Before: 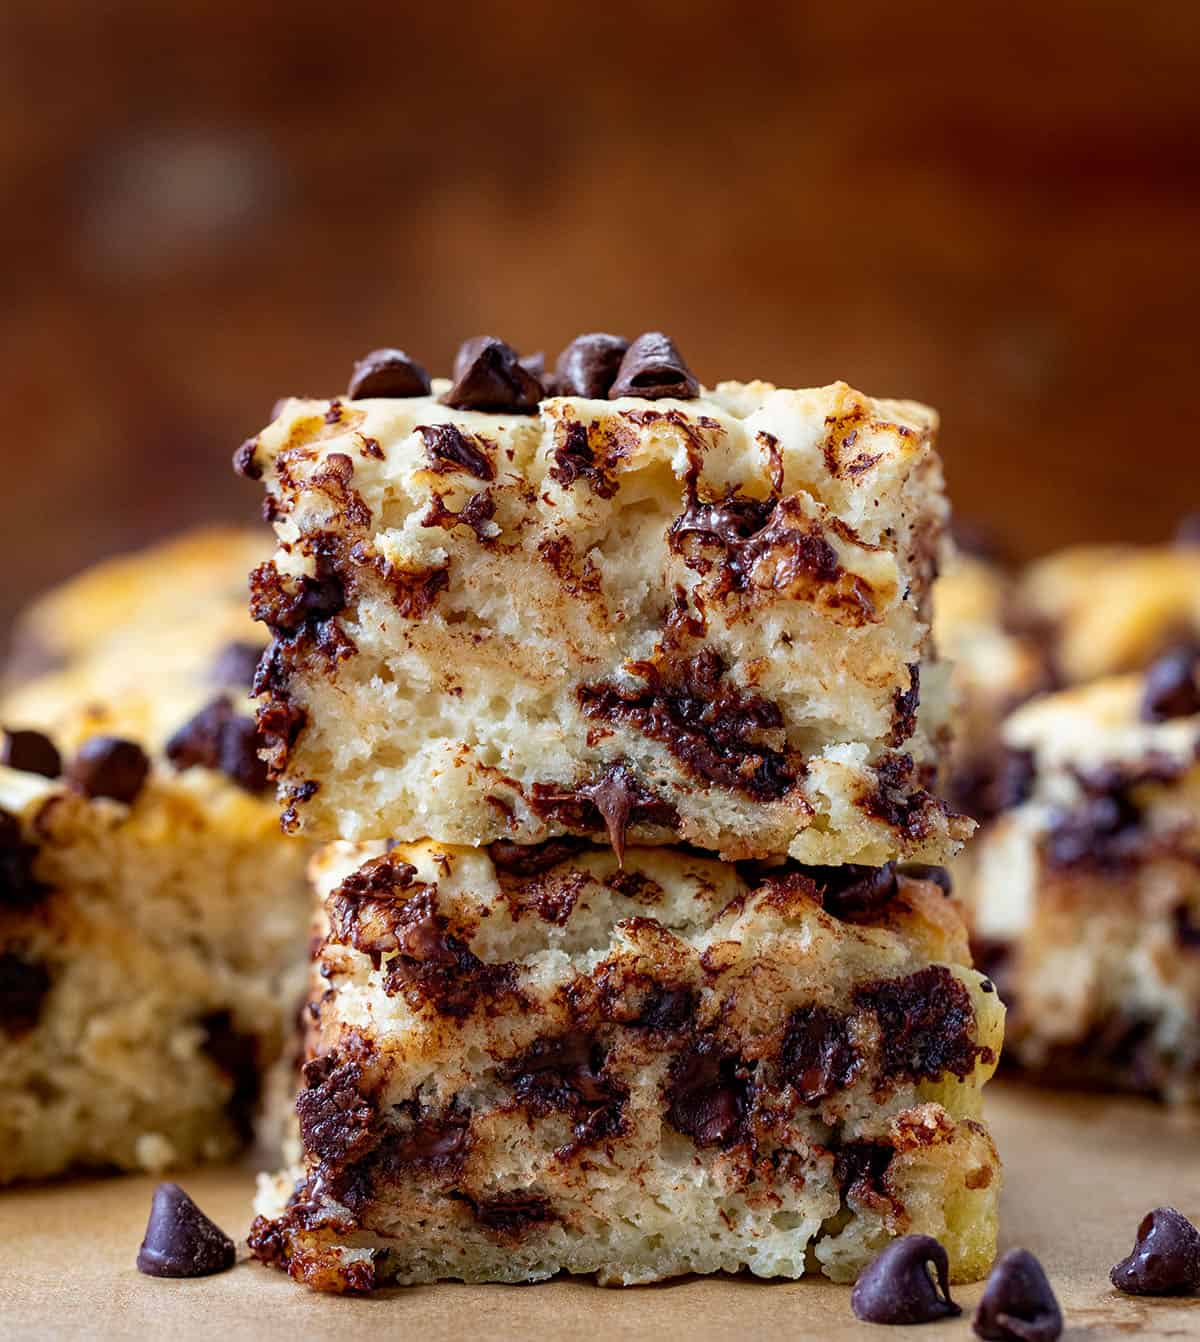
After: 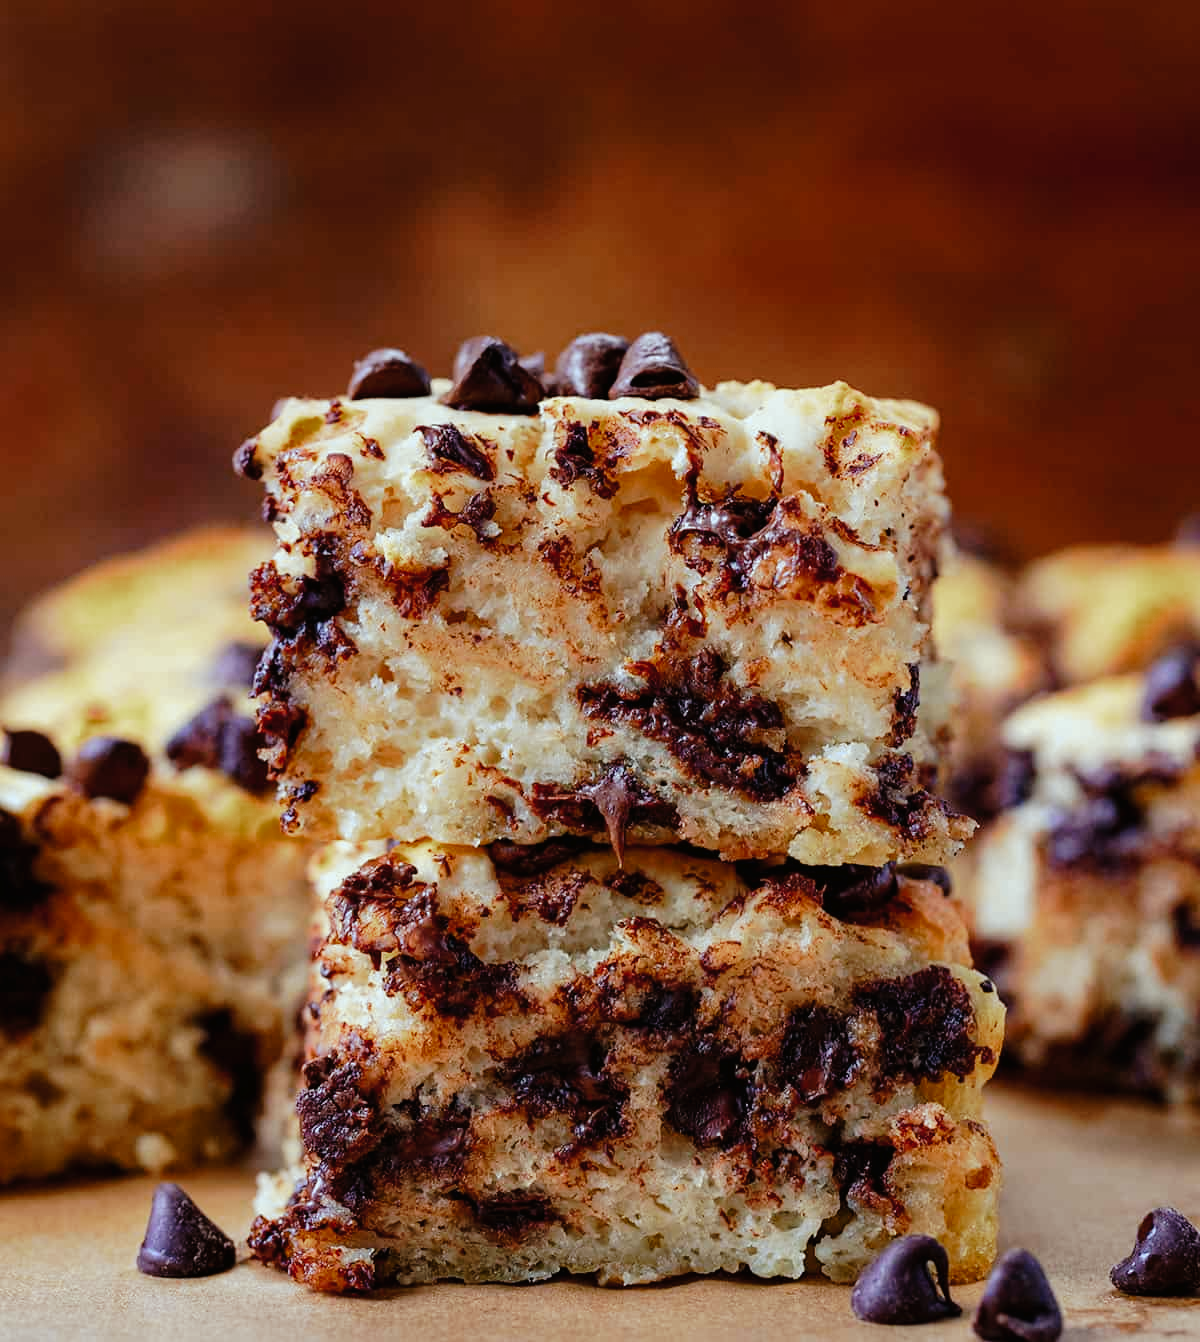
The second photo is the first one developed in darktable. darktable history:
tone curve: curves: ch0 [(0, 0) (0.003, 0.008) (0.011, 0.01) (0.025, 0.012) (0.044, 0.023) (0.069, 0.033) (0.1, 0.046) (0.136, 0.075) (0.177, 0.116) (0.224, 0.171) (0.277, 0.235) (0.335, 0.312) (0.399, 0.397) (0.468, 0.466) (0.543, 0.54) (0.623, 0.62) (0.709, 0.701) (0.801, 0.782) (0.898, 0.877) (1, 1)], preserve colors none
color look up table: target L [73.44, 92.12, 85.28, 81.73, 61.02, 64.39, 72.19, 69.07, 65.48, 58.61, 51.54, 42.56, 42.4, 13.19, 201.38, 75.74, 54.6, 66.88, 60.35, 61.55, 63.71, 47.83, 40.37, 42.64, 24.14, 27.35, 15.42, 94.51, 76.51, 74.99, 68.63, 63.99, 63.15, 51.15, 54.58, 53.61, 49.41, 35.73, 35.76, 36.3, 33.17, 31.03, 12.36, 4.768, 86.5, 86.45, 66.26, 59, 28.56], target a [-5.622, -8.2, -32.96, -12.66, -54.6, -15.45, -51.22, -57.36, -23.81, -14.13, 7.15, -25.18, -33.29, -12.66, 0, 1.639, 23.73, 38.34, 27.36, 16.65, 55.1, 50.71, 31.53, 52.13, 12.46, 33.76, 22.62, -2.348, 13.9, 23.55, 12.8, -0.318, 24.55, 55.81, 55.02, 19.67, 55.09, 0.484, 27.43, 41.15, 19.02, 29.83, 19.35, 5.292, -46.71, -15.28, -3.948, -21.11, -3.713], target b [48.55, 9.738, 27.87, 43.81, 44, 46.96, 19.24, 38.17, 40.83, 14.62, 41.36, 35.05, 23.44, 16.2, -0.001, 46.08, 42.73, 33.73, 49.7, 15.19, -0.078, 5.73, 38.27, 36.43, 27.79, 23.18, 10.06, -8.099, -10.75, -30.9, -24.65, 1.068, -44.96, -44.41, -25.42, -80.41, -65.9, 0.596, -17.64, -42.76, -56.11, -72.31, -34.16, -11.01, -1.642, -11.15, -47.65, -27.1, -21.1], num patches 49
